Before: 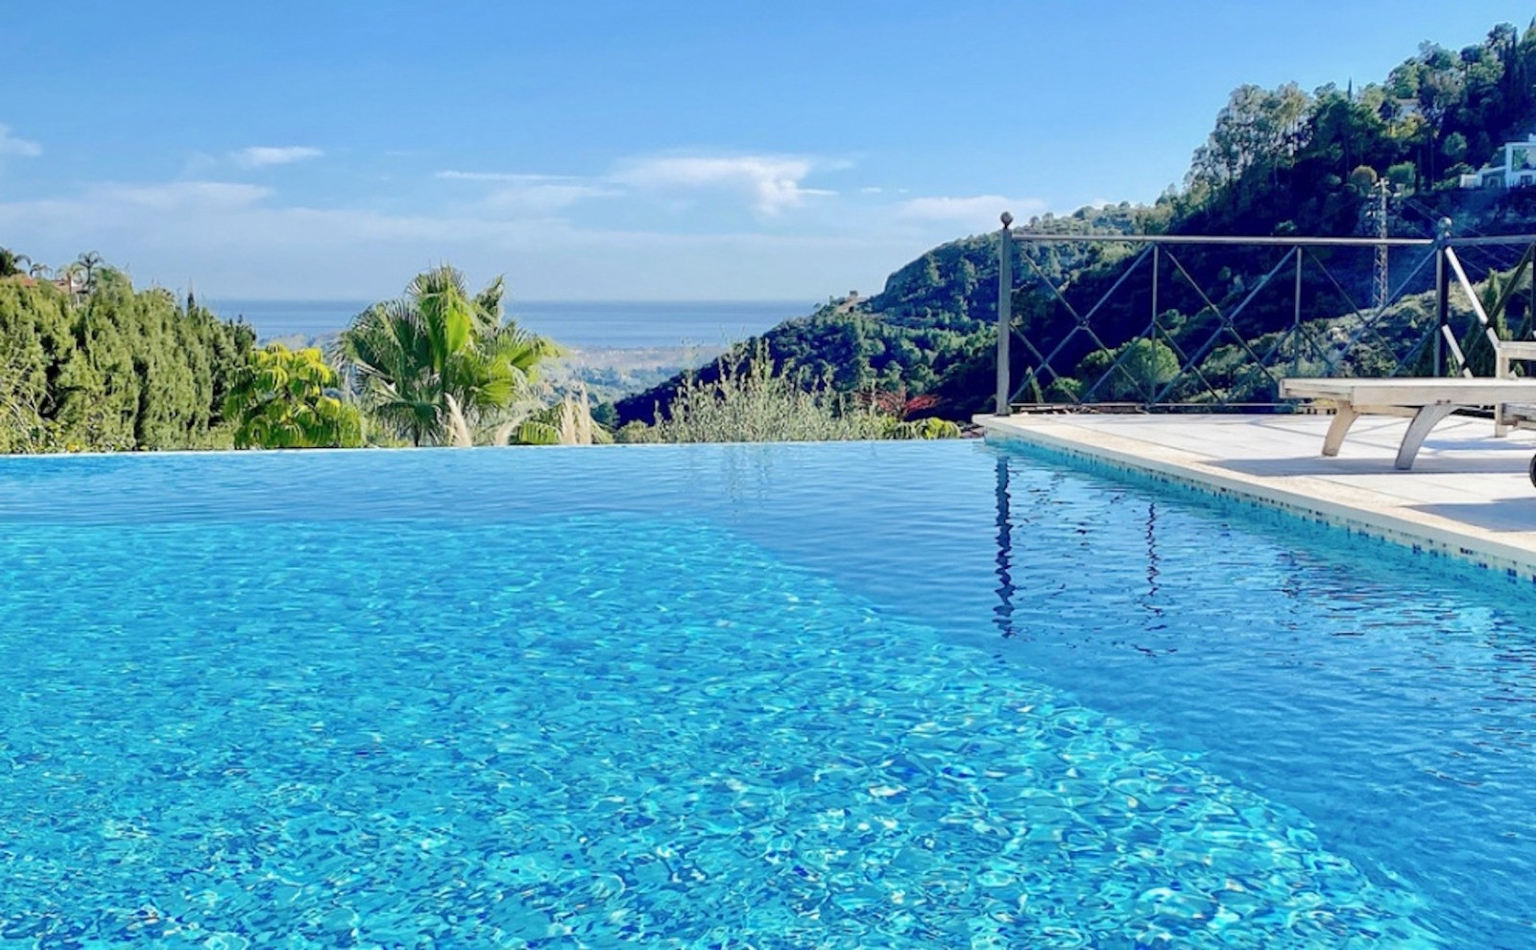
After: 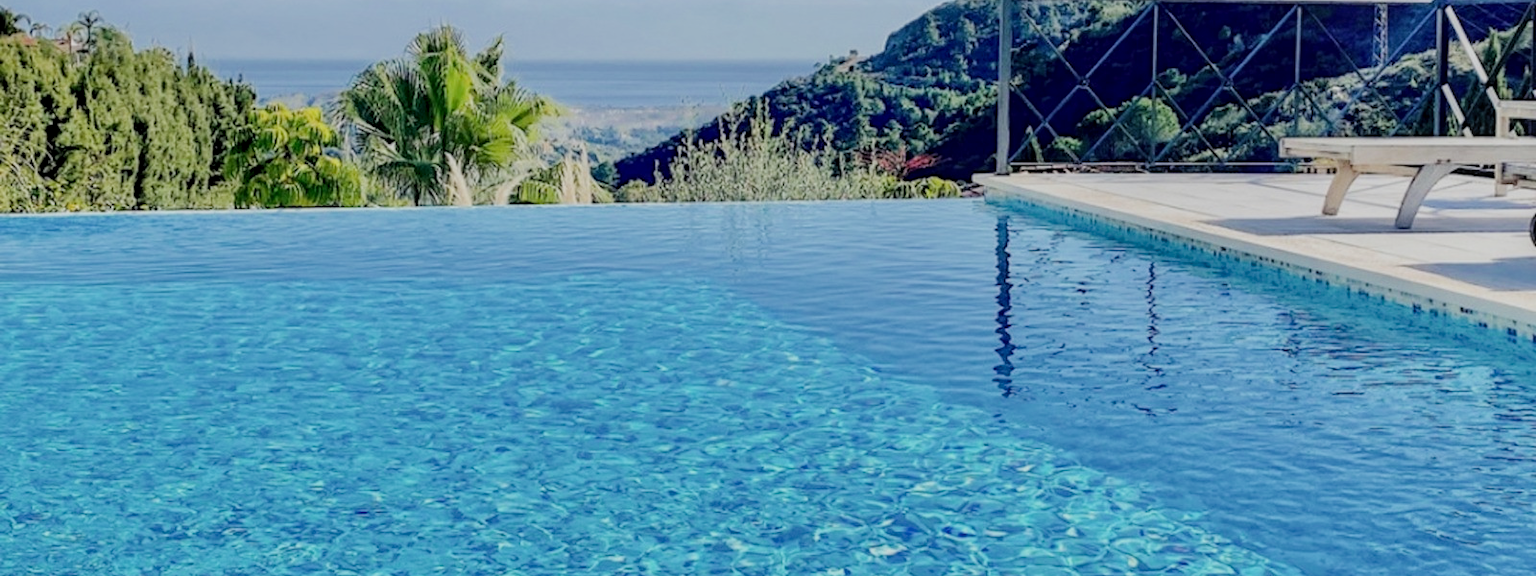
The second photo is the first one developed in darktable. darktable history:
crop and rotate: top 25.357%, bottom 13.942%
local contrast: on, module defaults
filmic rgb: black relative exposure -7.15 EV, white relative exposure 5.36 EV, hardness 3.02
